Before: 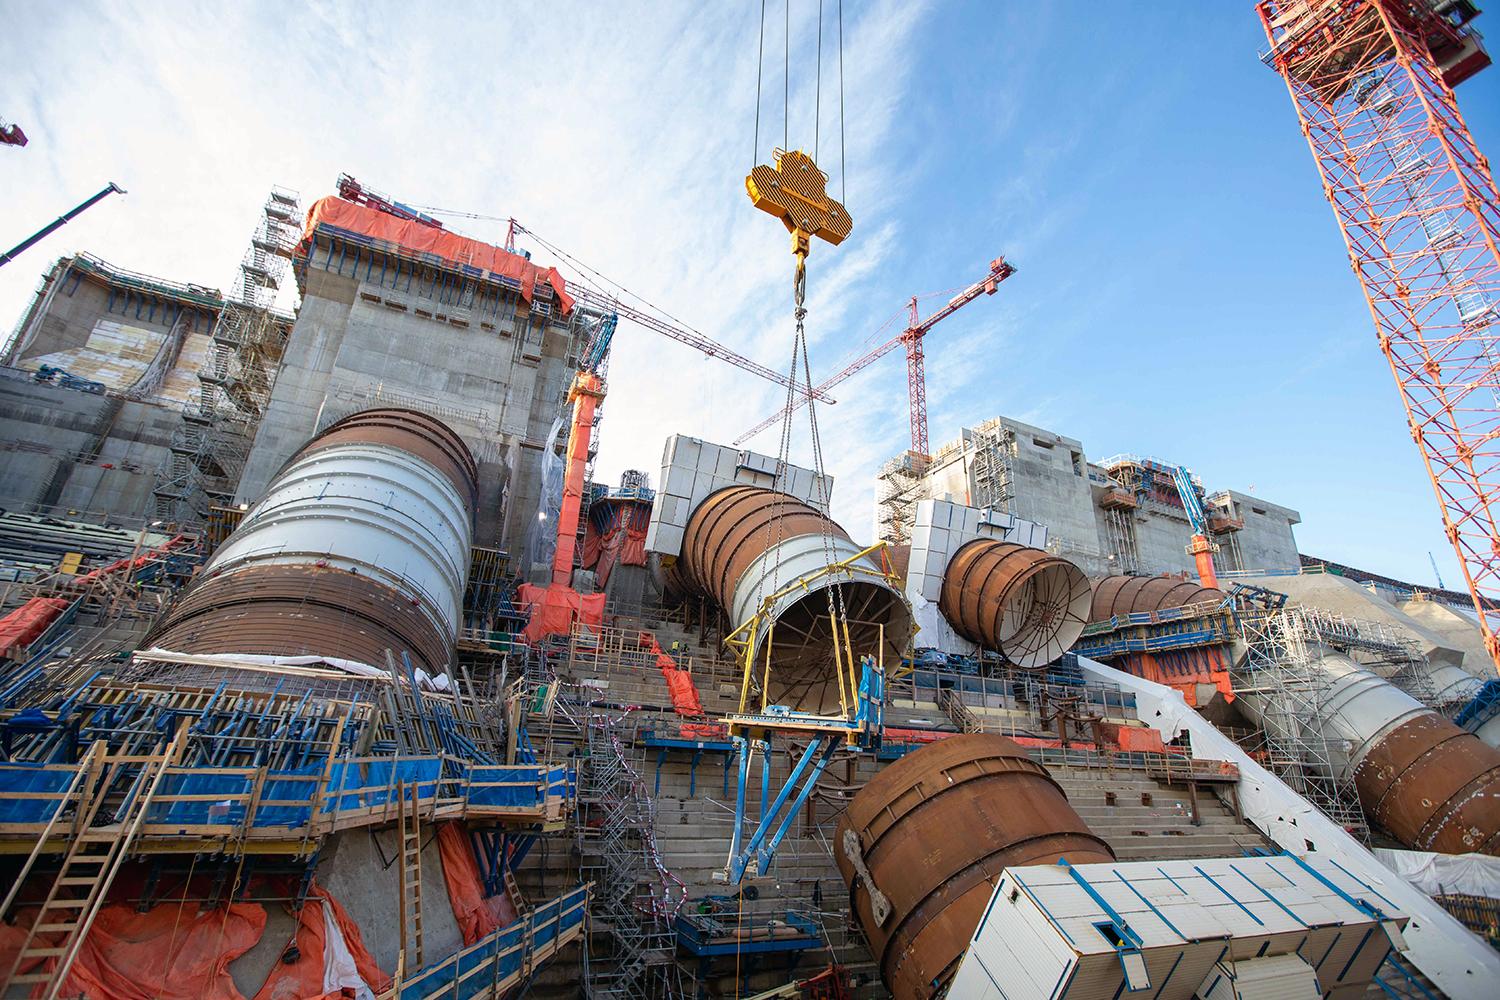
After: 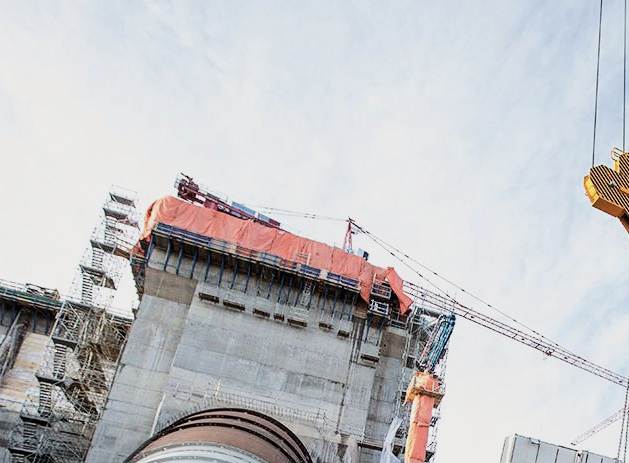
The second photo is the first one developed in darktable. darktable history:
crop and rotate: left 10.817%, top 0.062%, right 47.194%, bottom 53.626%
color correction: saturation 0.8
filmic rgb: black relative exposure -7.65 EV, white relative exposure 4.56 EV, hardness 3.61, contrast 1.05
tone equalizer: -8 EV -0.75 EV, -7 EV -0.7 EV, -6 EV -0.6 EV, -5 EV -0.4 EV, -3 EV 0.4 EV, -2 EV 0.6 EV, -1 EV 0.7 EV, +0 EV 0.75 EV, edges refinement/feathering 500, mask exposure compensation -1.57 EV, preserve details no
